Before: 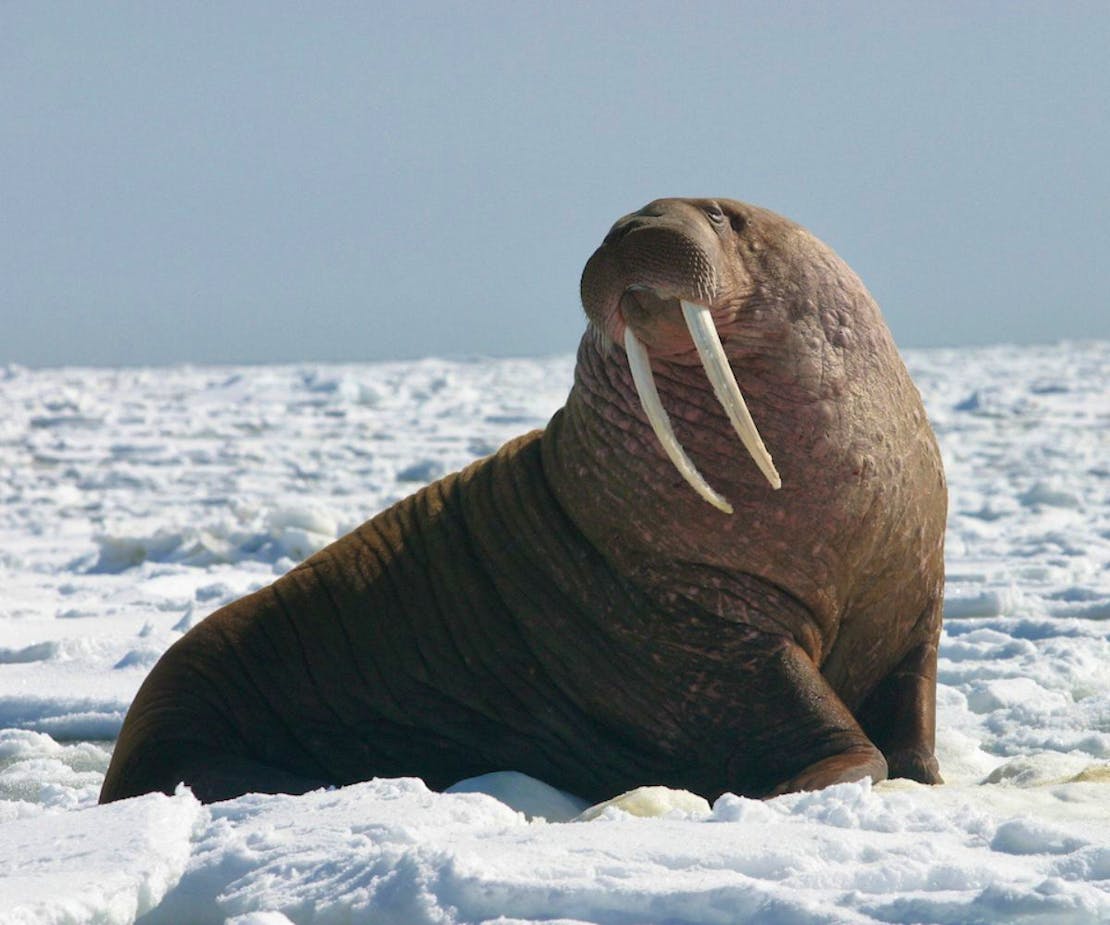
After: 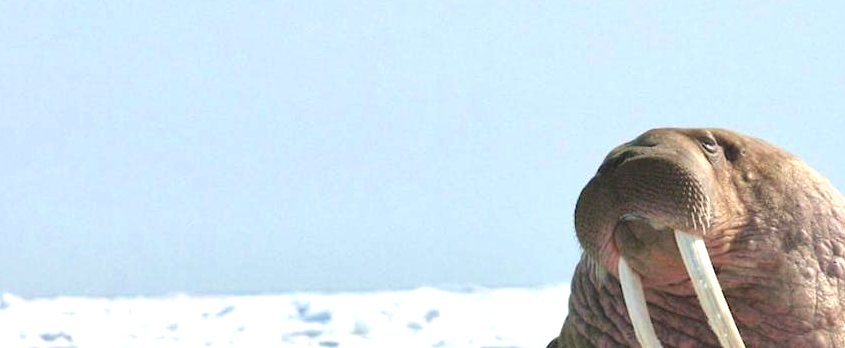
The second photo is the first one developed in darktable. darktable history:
exposure: black level correction 0, exposure 0.928 EV, compensate highlight preservation false
crop: left 0.556%, top 7.634%, right 23.273%, bottom 54.685%
